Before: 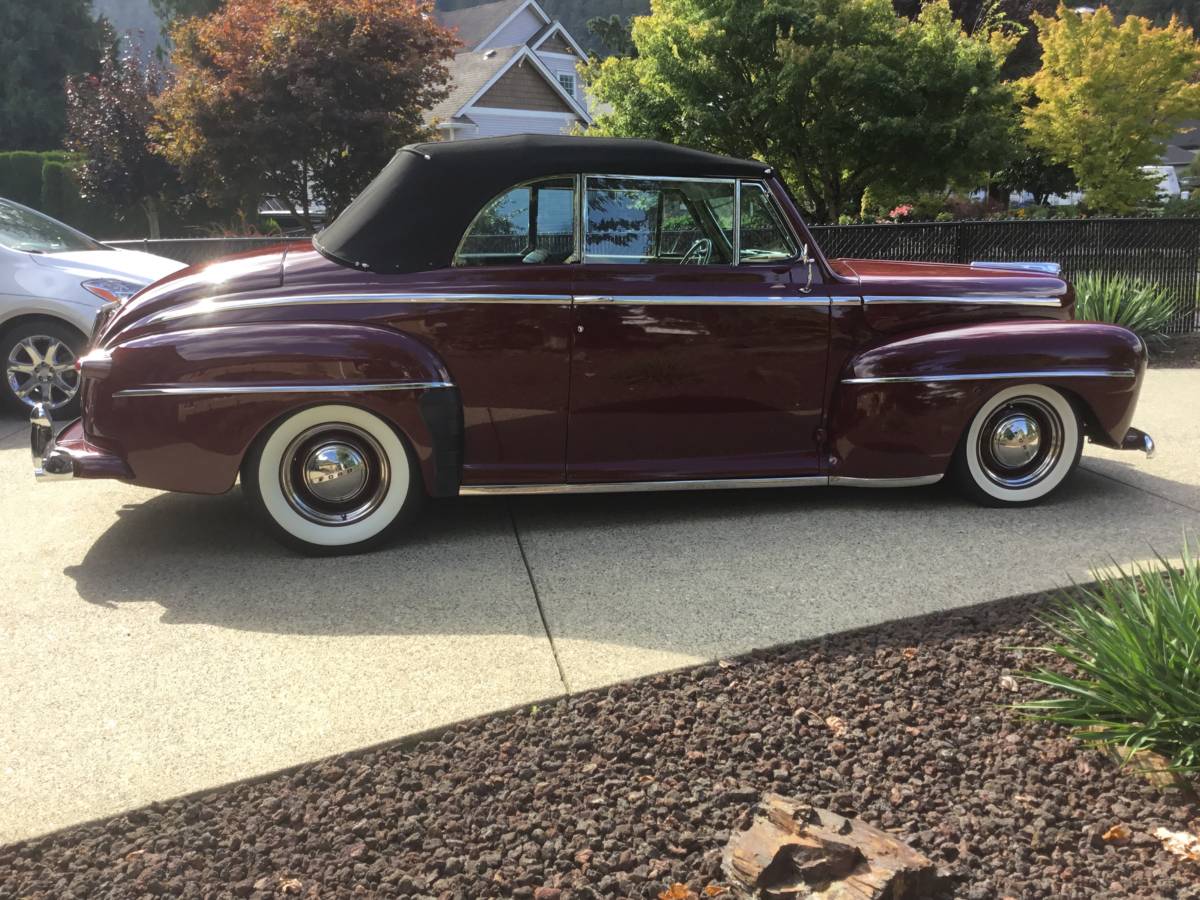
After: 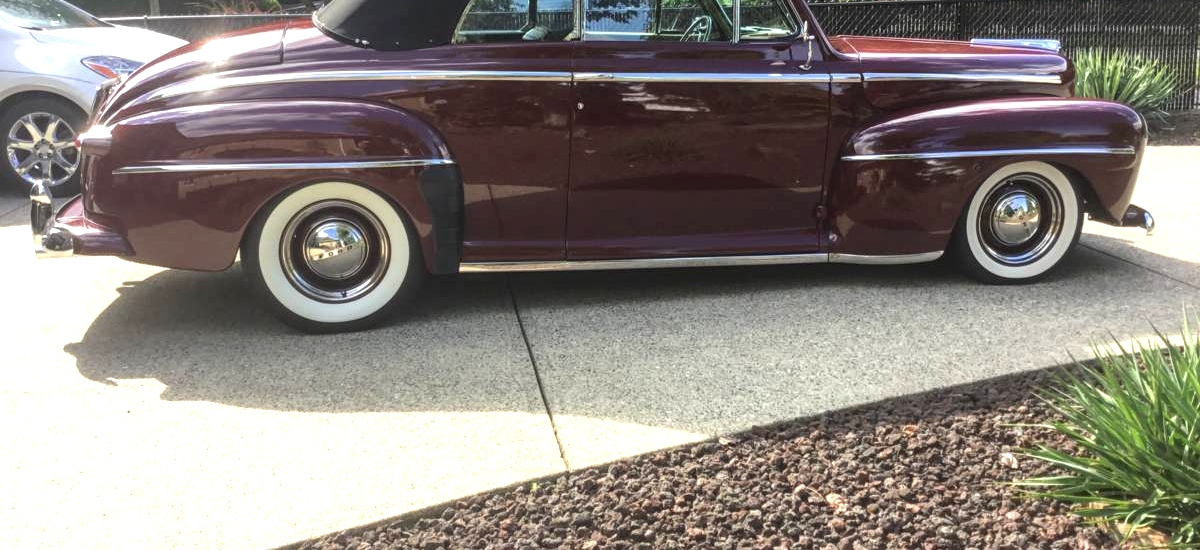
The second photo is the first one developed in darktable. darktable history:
color correction: highlights a* -0.126, highlights b* 0.092
exposure: black level correction 0, exposure 0.7 EV, compensate highlight preservation false
crop and rotate: top 24.855%, bottom 13.981%
local contrast: detail 130%
